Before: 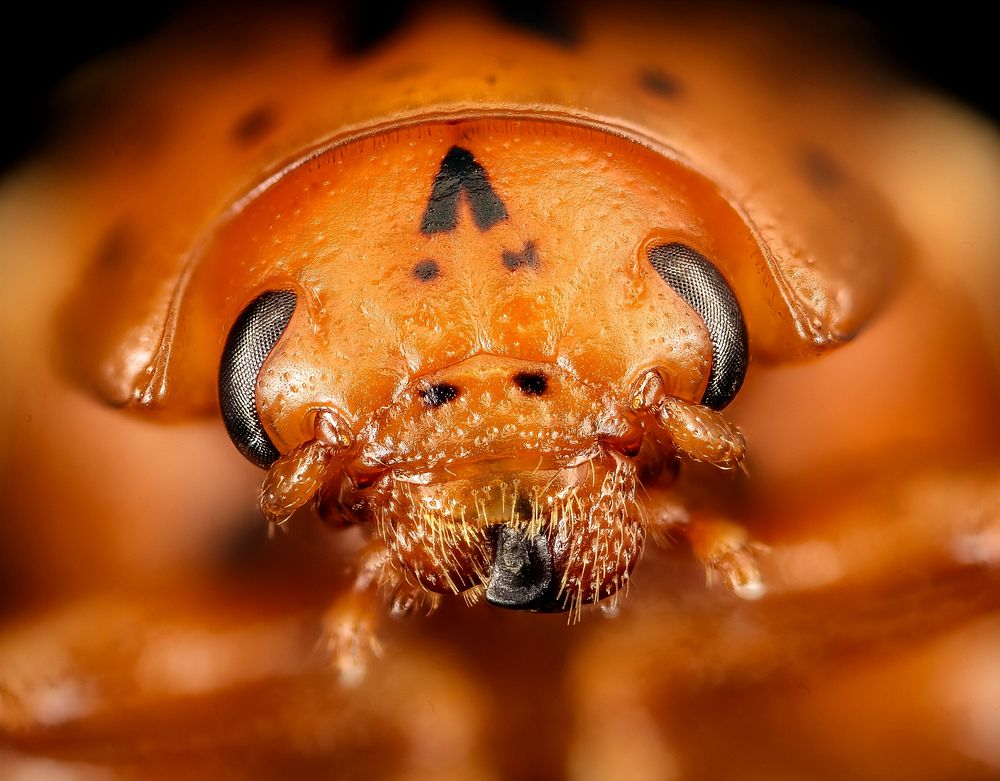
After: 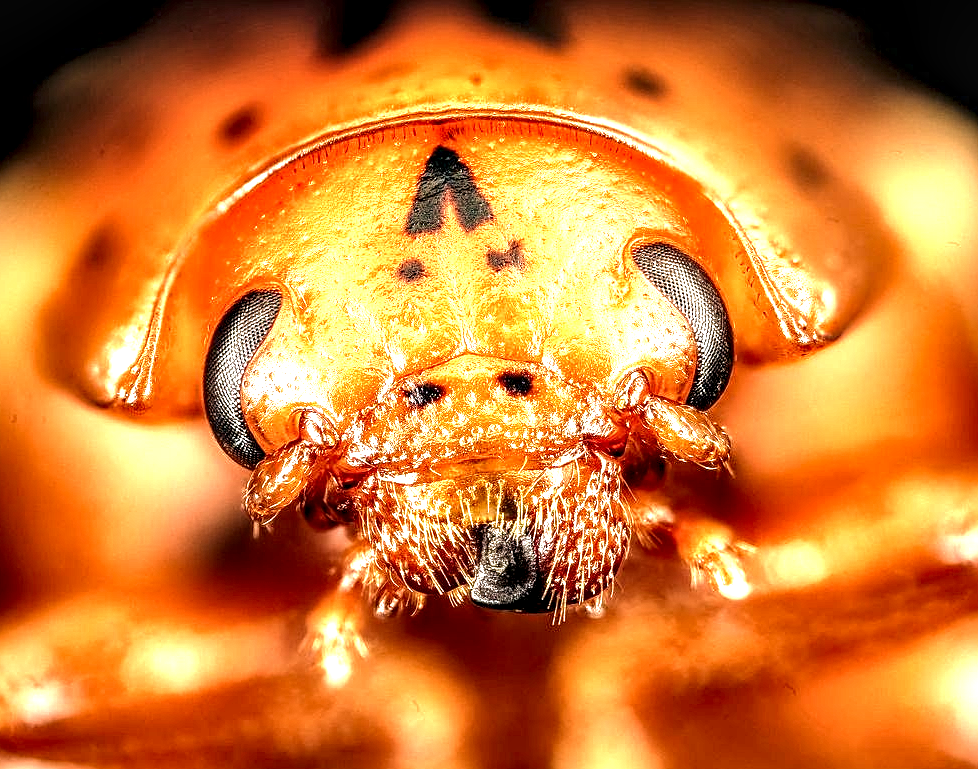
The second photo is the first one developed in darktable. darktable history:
local contrast: highlights 17%, detail 188%
shadows and highlights: radius 337.06, shadows 29.15, soften with gaussian
exposure: black level correction -0.002, exposure 1.364 EV, compensate highlight preservation false
velvia: strength 15.01%
crop and rotate: left 1.508%, right 0.612%, bottom 1.481%
sharpen: radius 2.117, amount 0.389, threshold 0.202
tone equalizer: edges refinement/feathering 500, mask exposure compensation -1.57 EV, preserve details no
